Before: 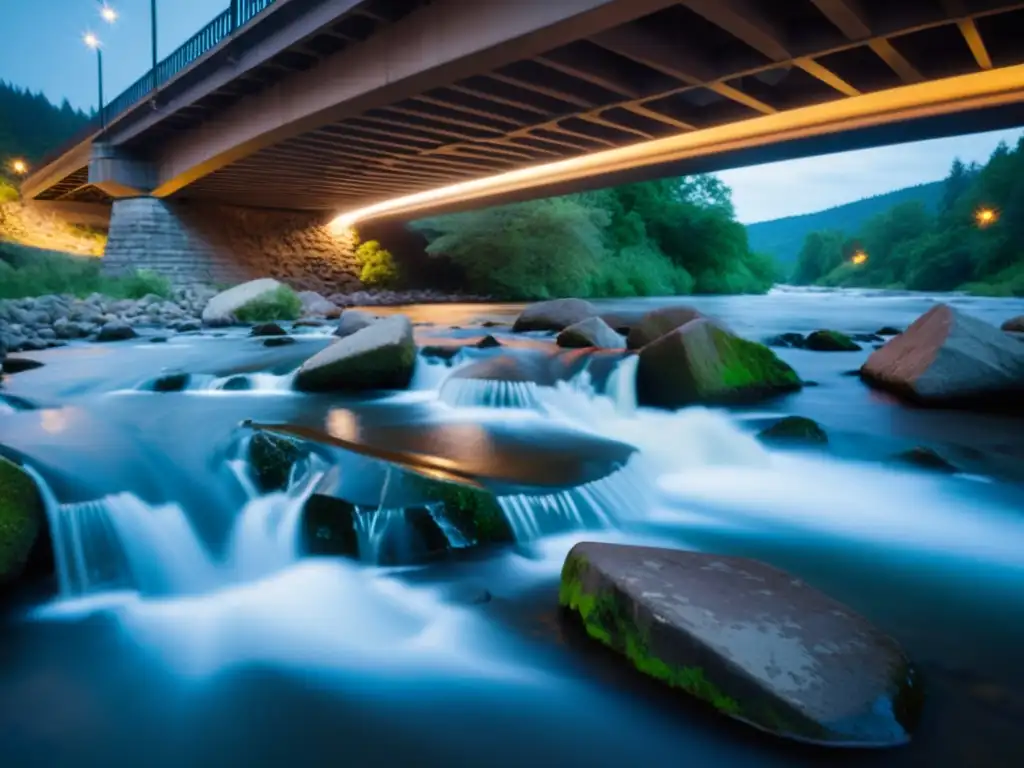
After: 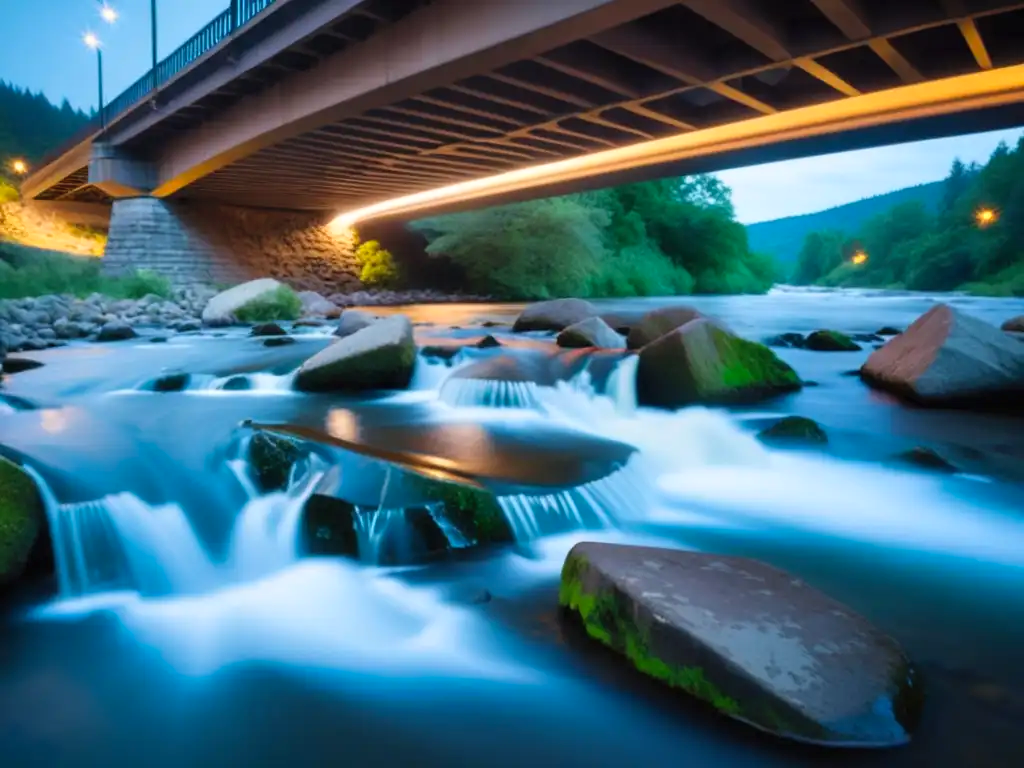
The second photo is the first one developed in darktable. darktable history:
shadows and highlights: shadows 1.88, highlights 38.62
contrast brightness saturation: contrast 0.029, brightness 0.068, saturation 0.133
